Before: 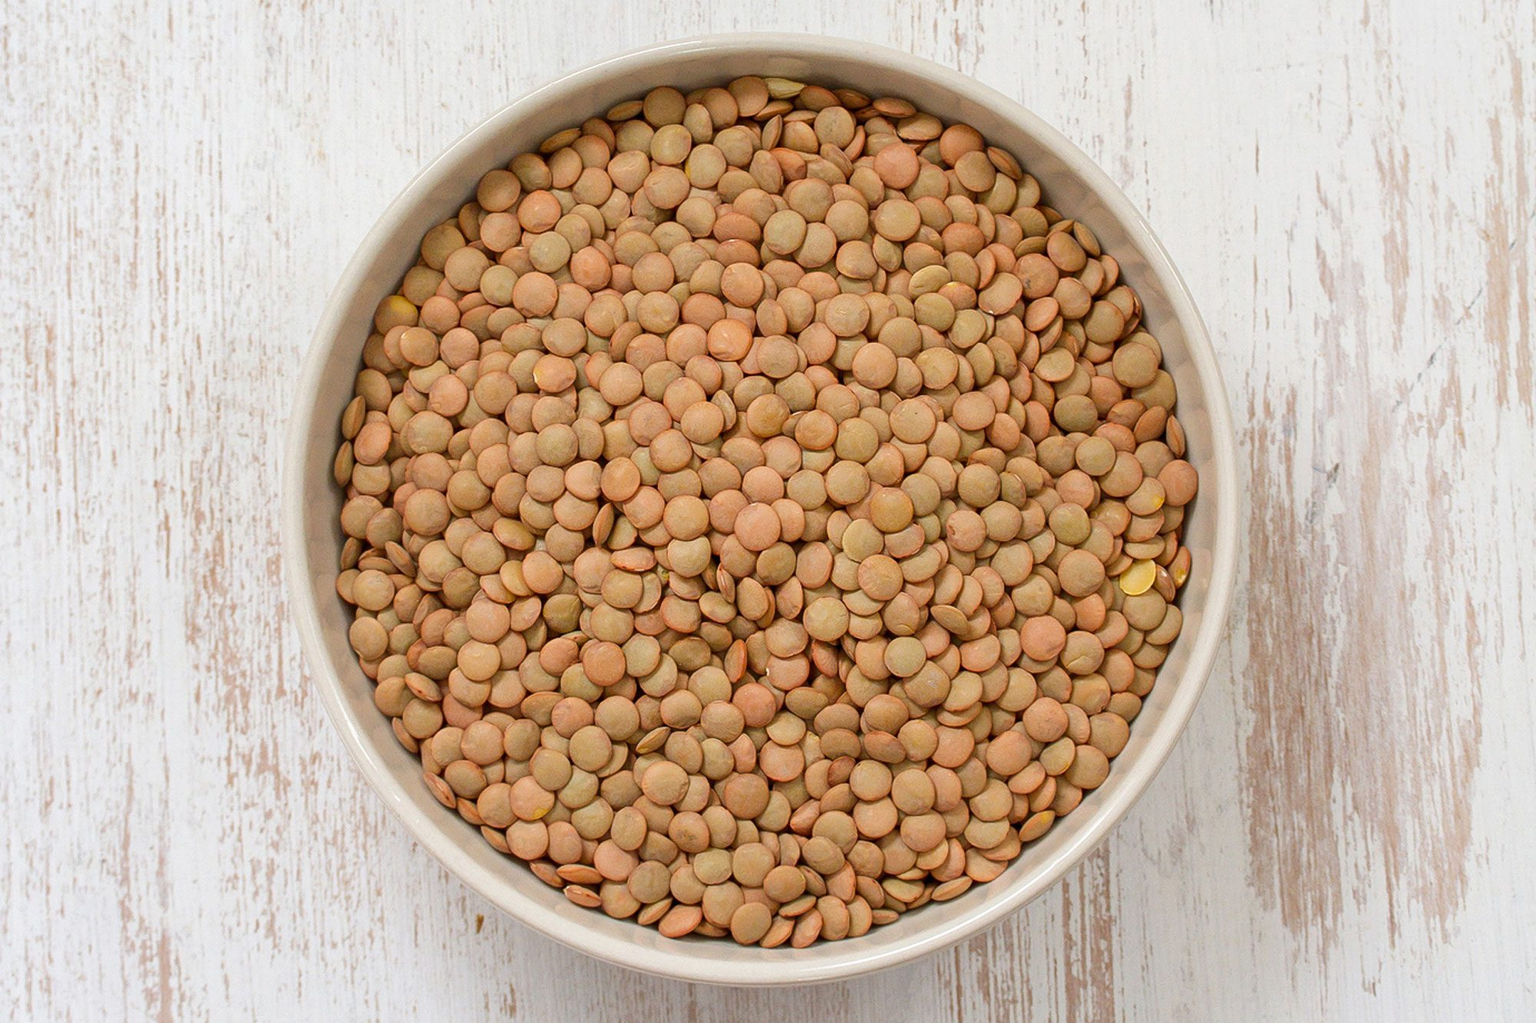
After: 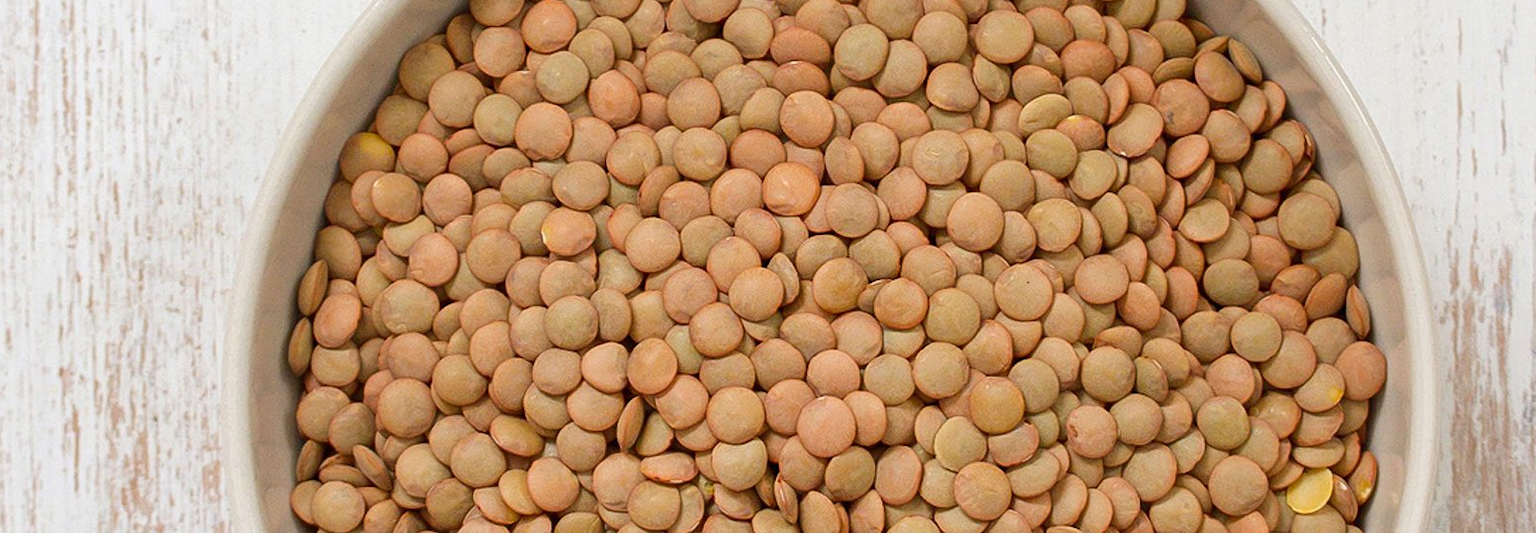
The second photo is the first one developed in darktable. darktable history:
crop: left 7.048%, top 18.736%, right 14.259%, bottom 40.263%
